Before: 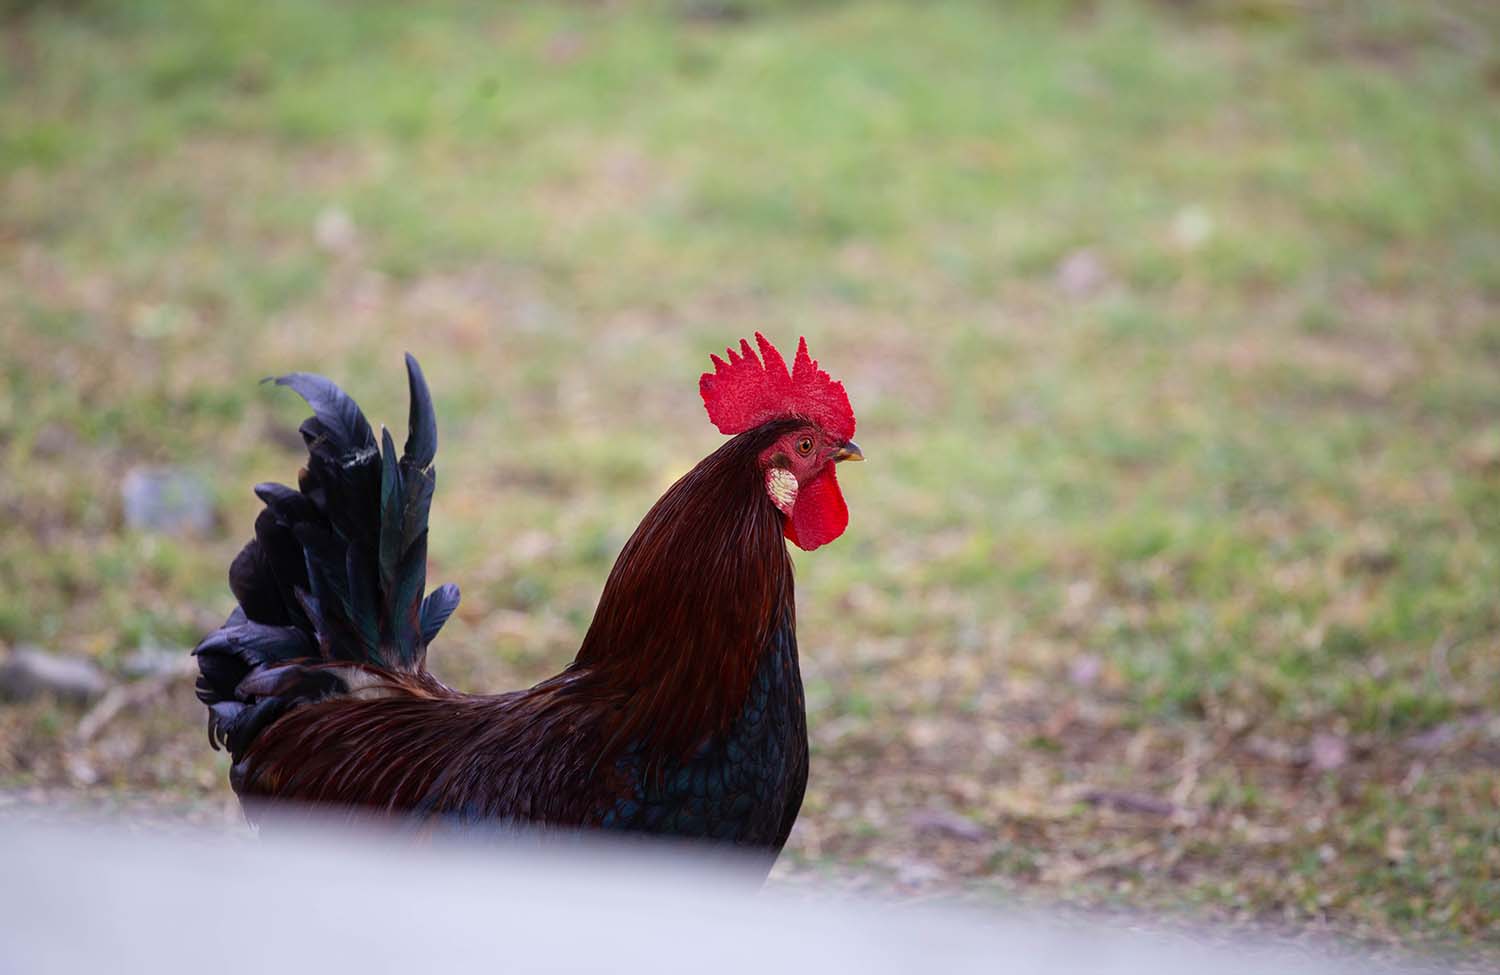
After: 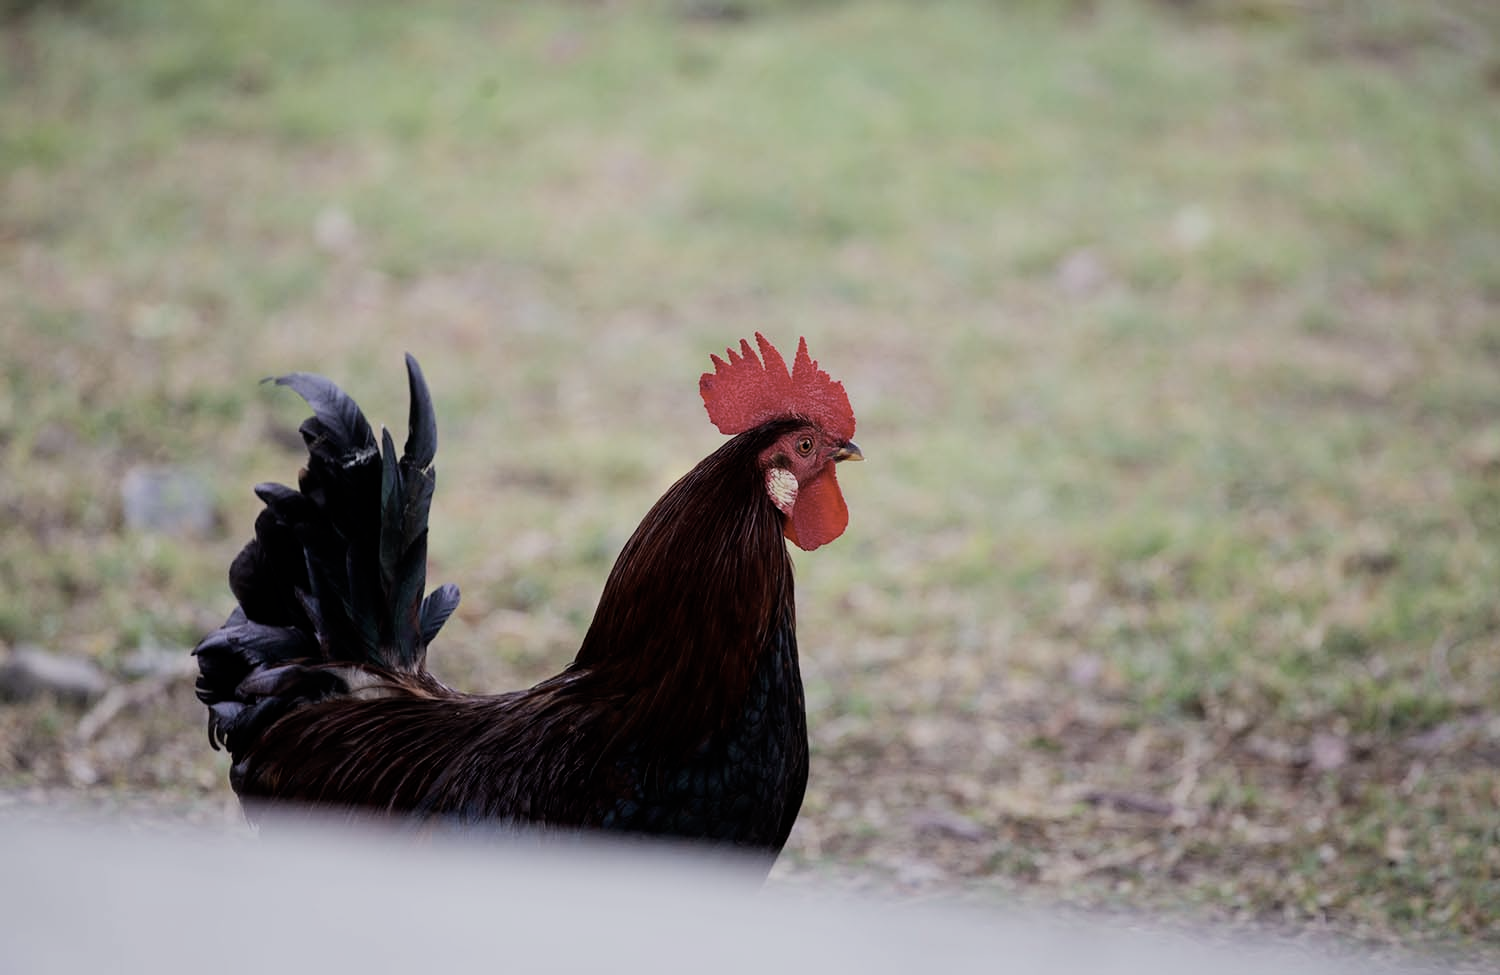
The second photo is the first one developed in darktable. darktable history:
filmic rgb: black relative exposure -7.65 EV, white relative exposure 4.56 EV, hardness 3.61, contrast 1.05
contrast brightness saturation: contrast 0.1, saturation -0.36
